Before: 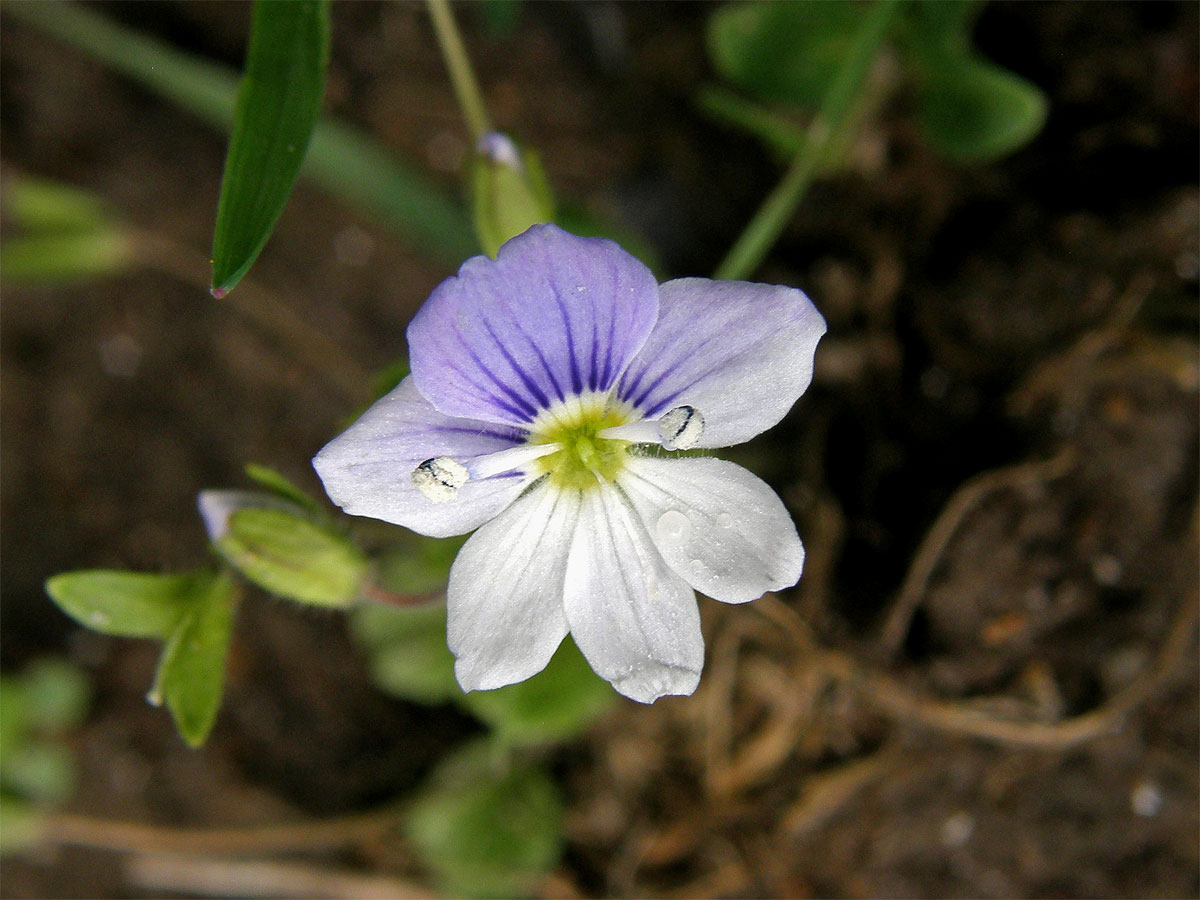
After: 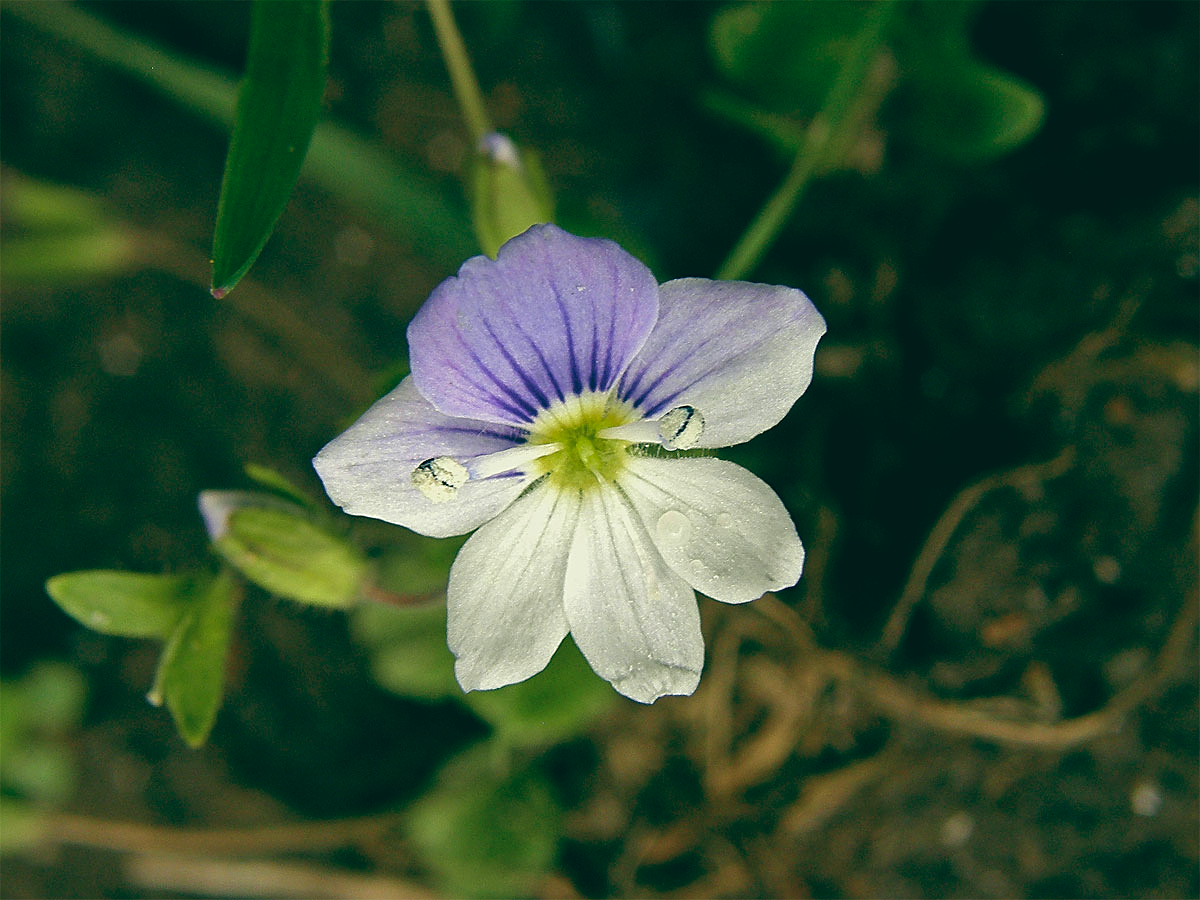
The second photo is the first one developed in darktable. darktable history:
sharpen: on, module defaults
exposure: compensate highlight preservation false
color balance: lift [1.005, 0.99, 1.007, 1.01], gamma [1, 1.034, 1.032, 0.966], gain [0.873, 1.055, 1.067, 0.933]
velvia: on, module defaults
